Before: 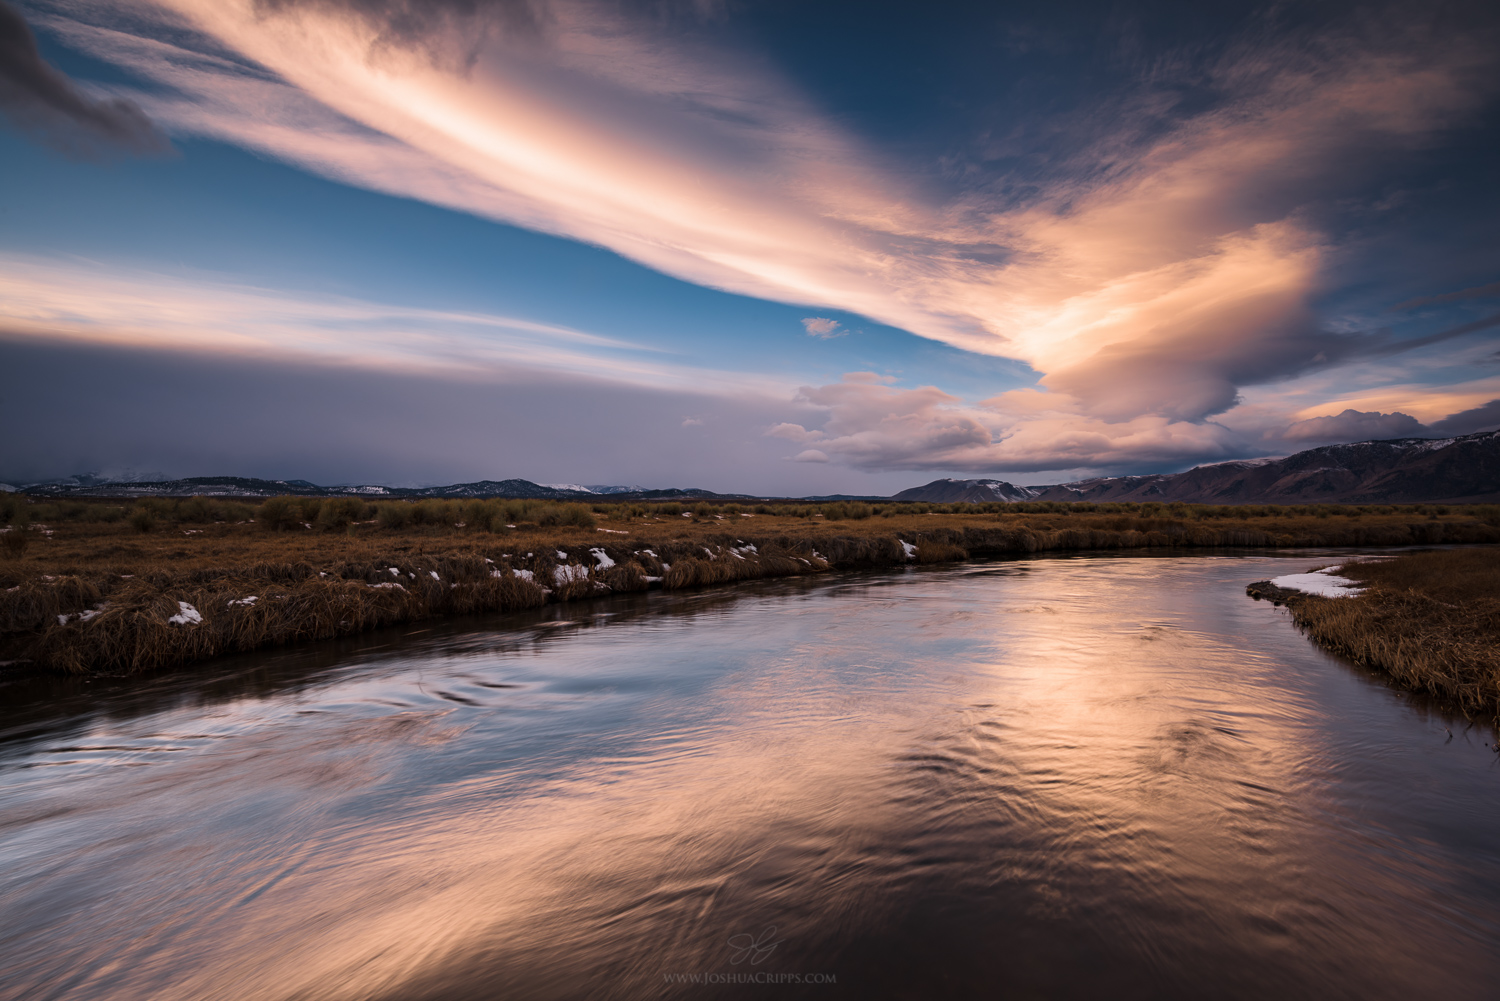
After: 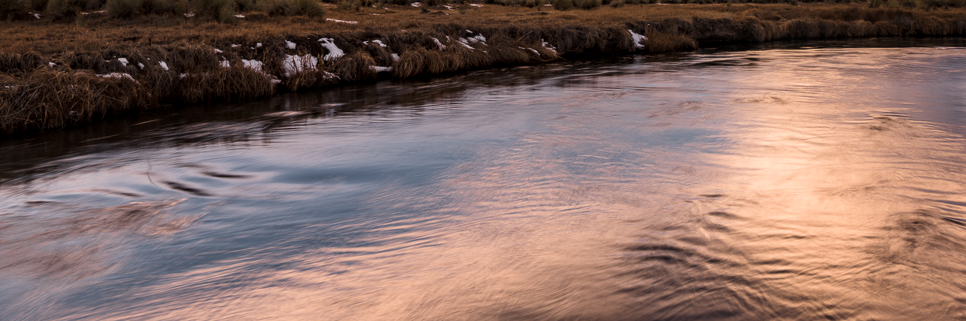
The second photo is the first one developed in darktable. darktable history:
crop: left 18.078%, top 51.012%, right 17.472%, bottom 16.877%
local contrast: on, module defaults
tone equalizer: on, module defaults
